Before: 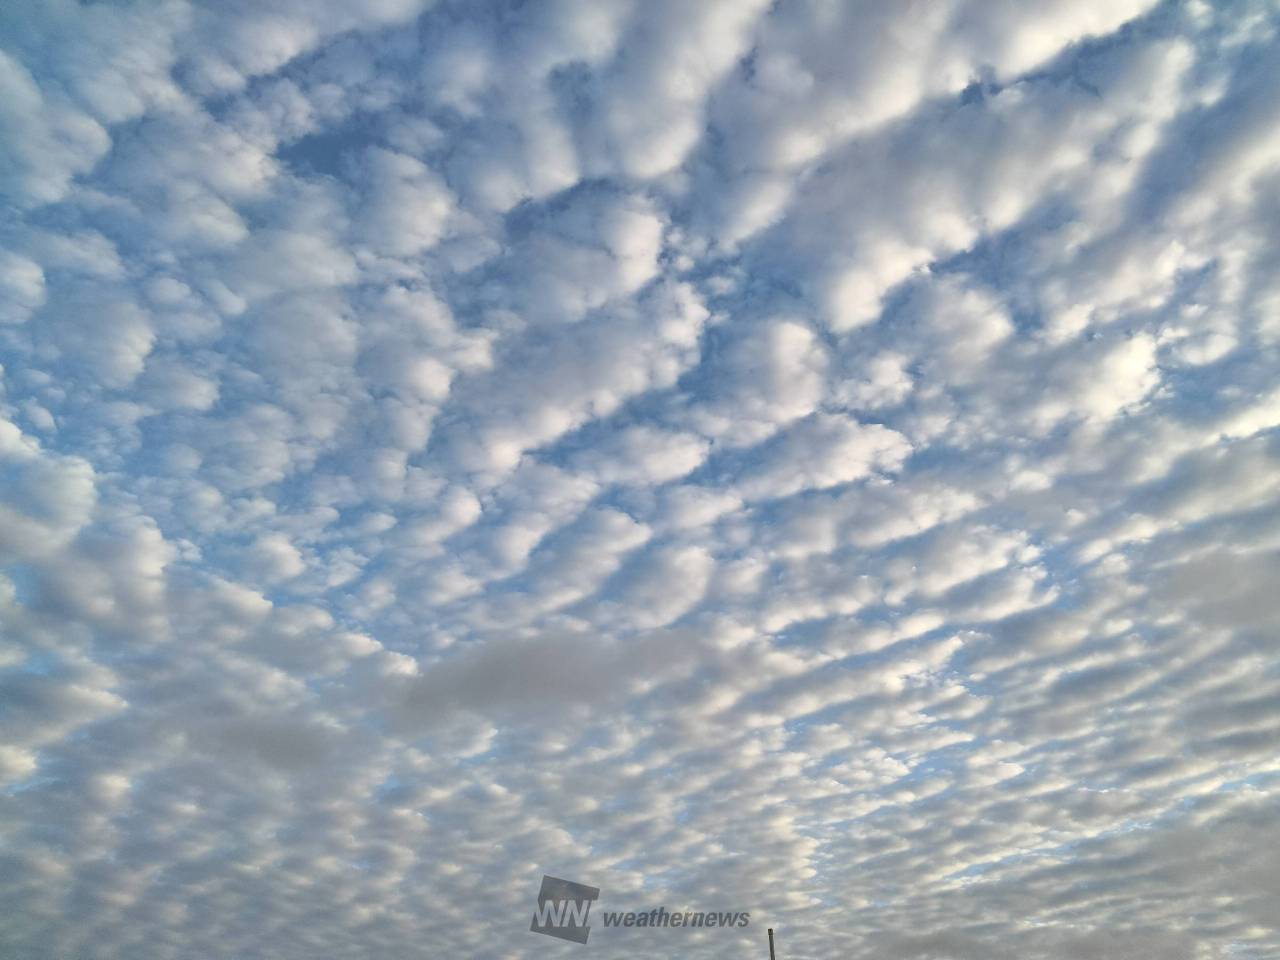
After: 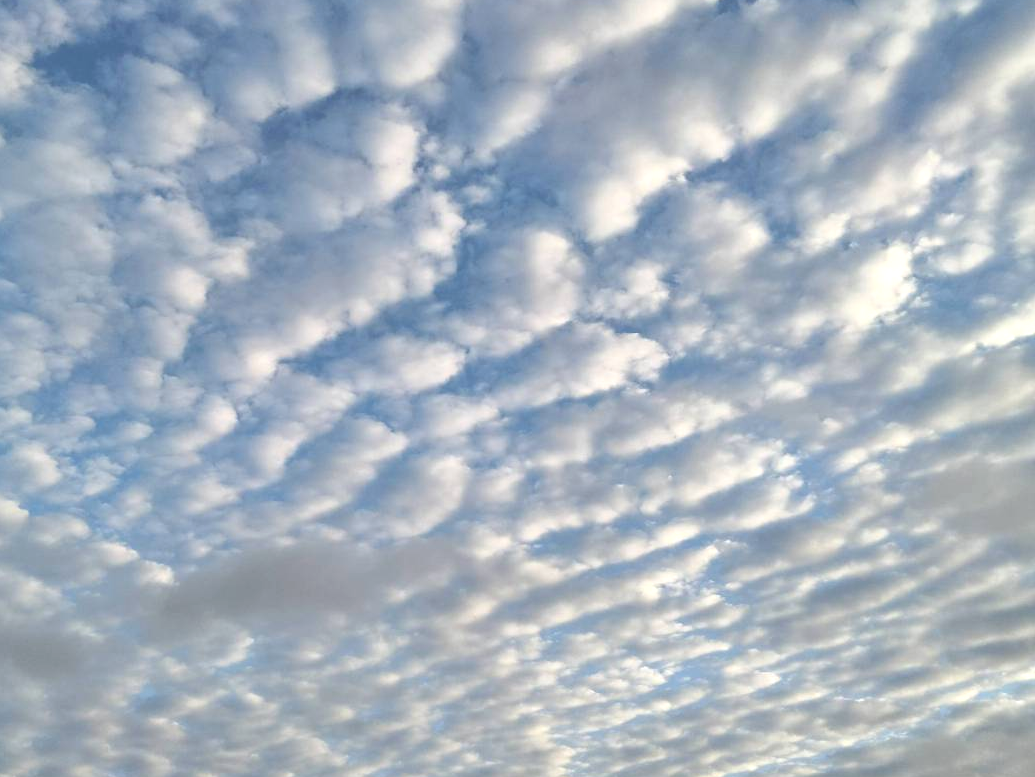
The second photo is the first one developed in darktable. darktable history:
crop: left 19.097%, top 9.491%, right 0%, bottom 9.555%
exposure: exposure 0.202 EV, compensate highlight preservation false
